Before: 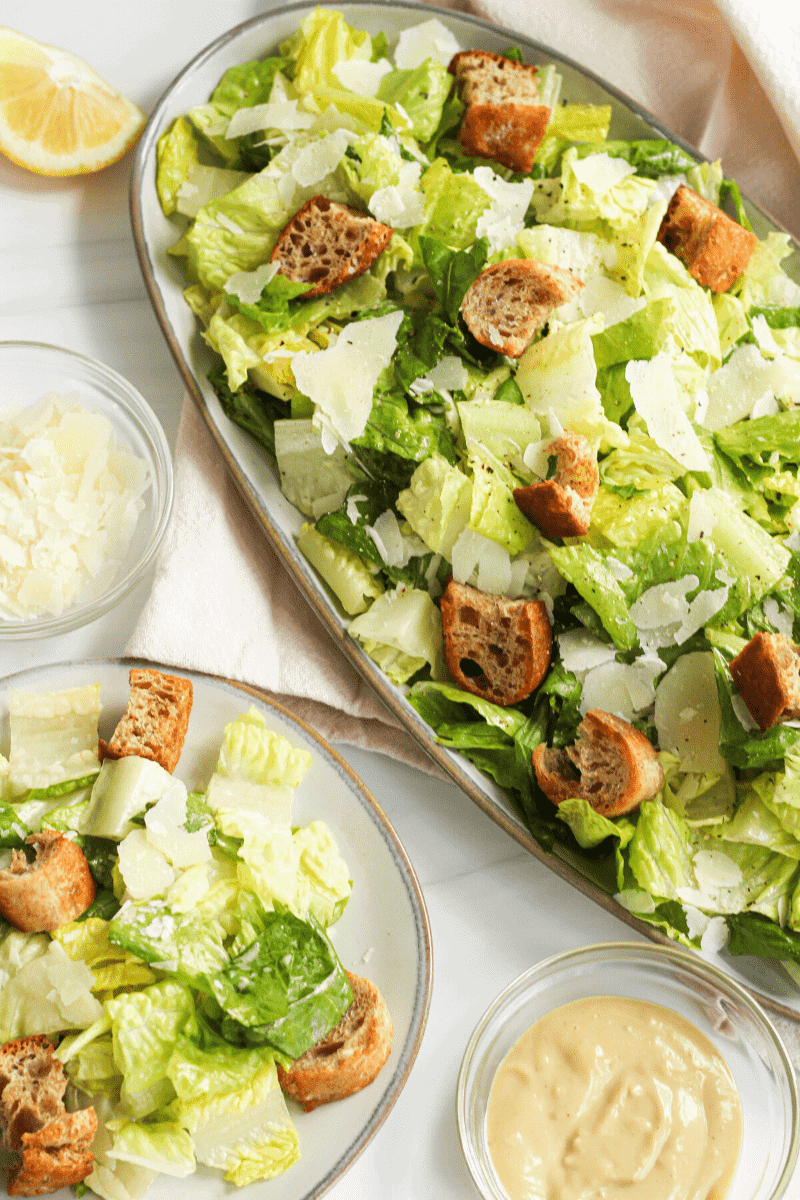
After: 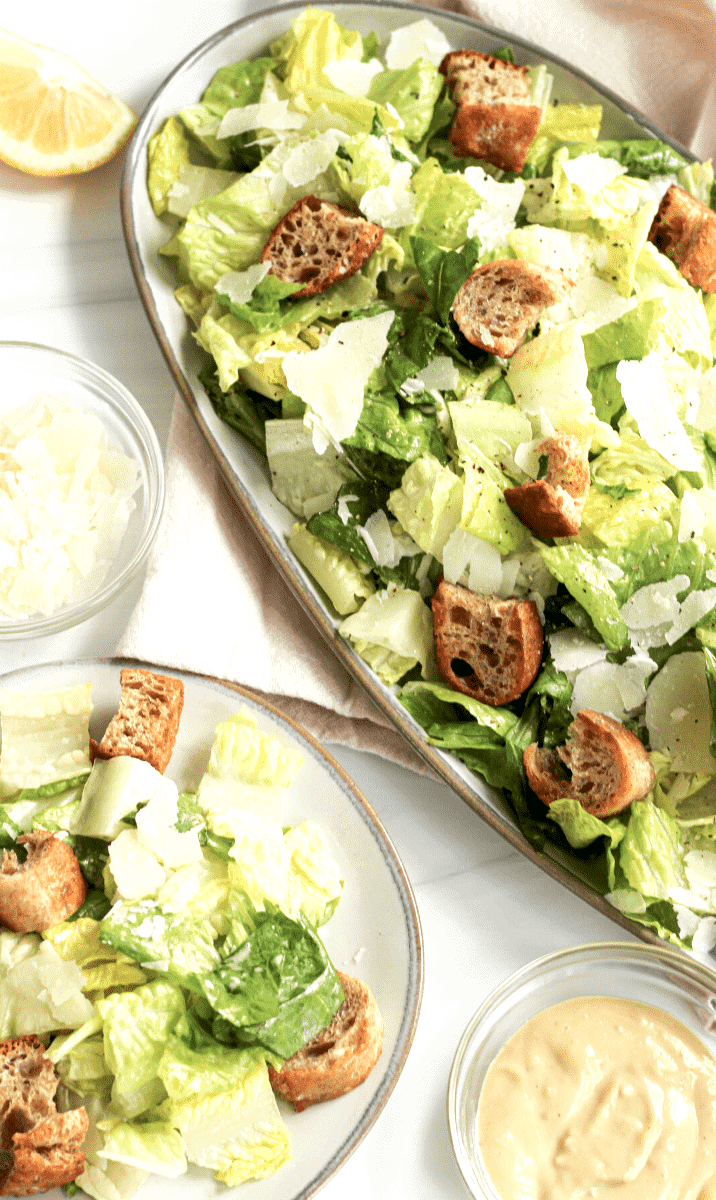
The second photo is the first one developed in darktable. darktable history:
crop and rotate: left 1.323%, right 9.138%
color balance rgb: global offset › luminance -0.5%, linear chroma grading › shadows -2.403%, linear chroma grading › highlights -14.786%, linear chroma grading › global chroma -9.833%, linear chroma grading › mid-tones -9.987%, perceptual saturation grading › global saturation -0.557%, perceptual brilliance grading › highlights 9.6%, perceptual brilliance grading › mid-tones 5.376%, global vibrance 20%
